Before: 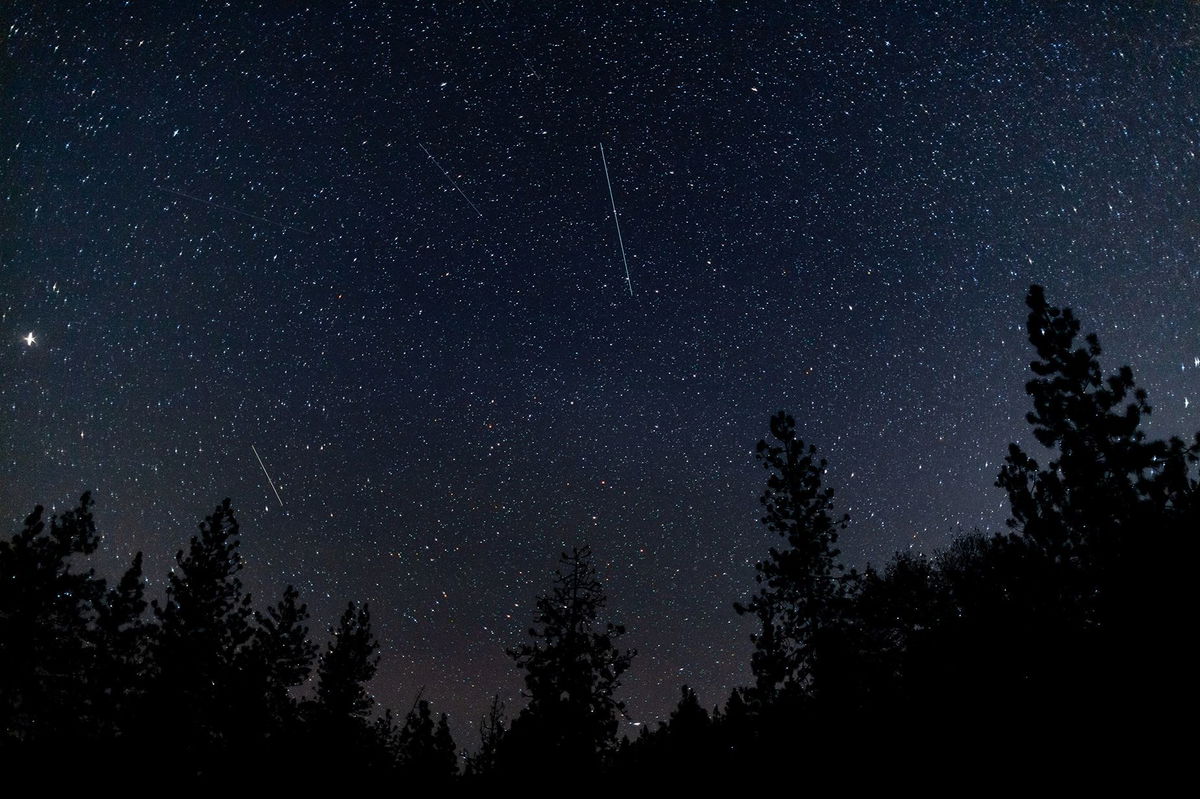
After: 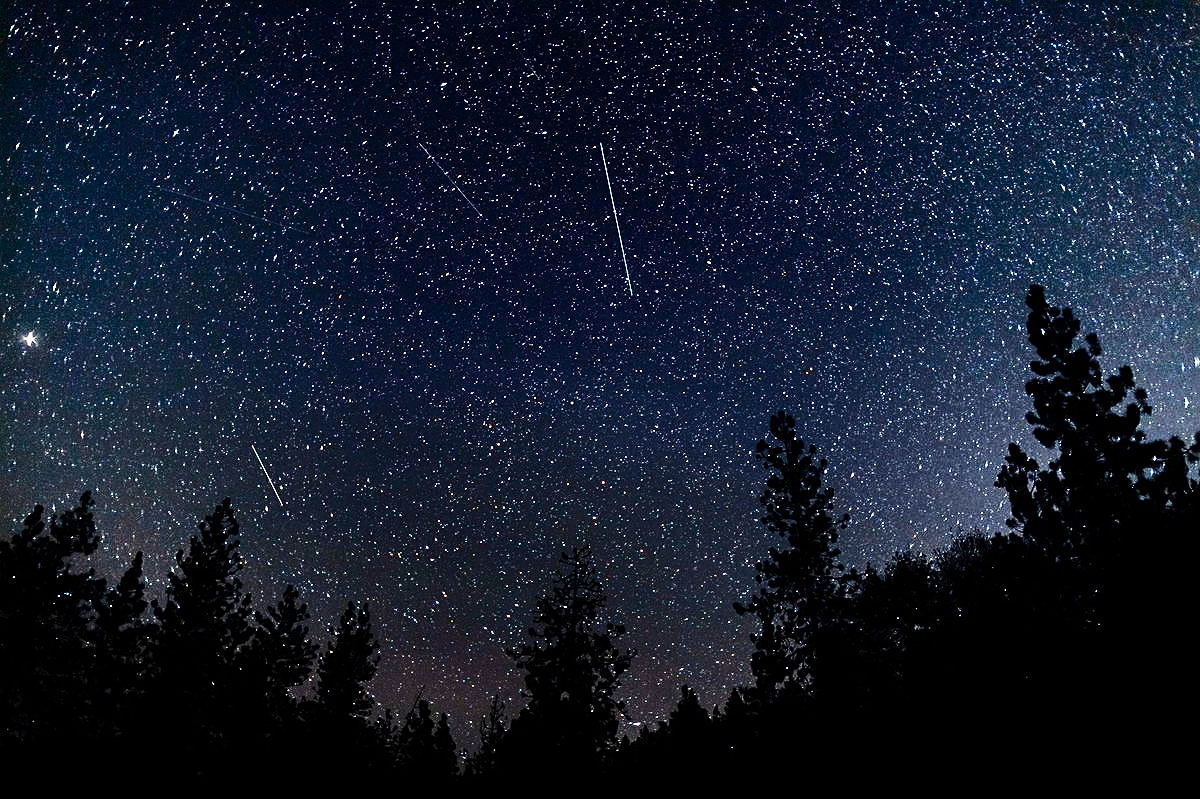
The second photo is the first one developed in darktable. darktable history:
contrast brightness saturation: contrast 0.402, brightness 0.102, saturation 0.211
tone equalizer: -7 EV 0.151 EV, -6 EV 0.596 EV, -5 EV 1.14 EV, -4 EV 1.35 EV, -3 EV 1.15 EV, -2 EV 0.6 EV, -1 EV 0.154 EV, mask exposure compensation -0.507 EV
sharpen: on, module defaults
